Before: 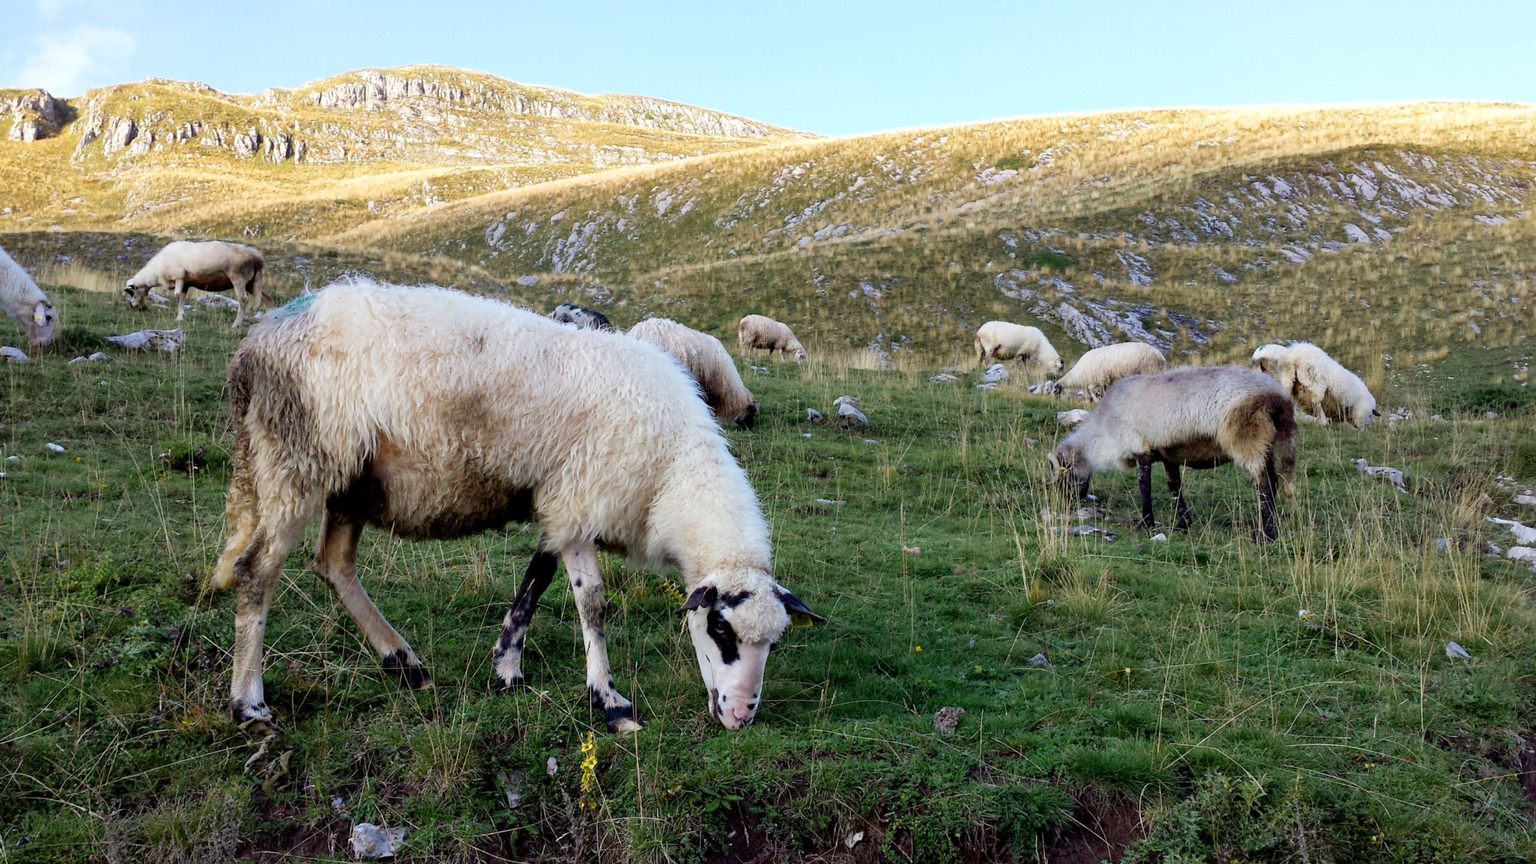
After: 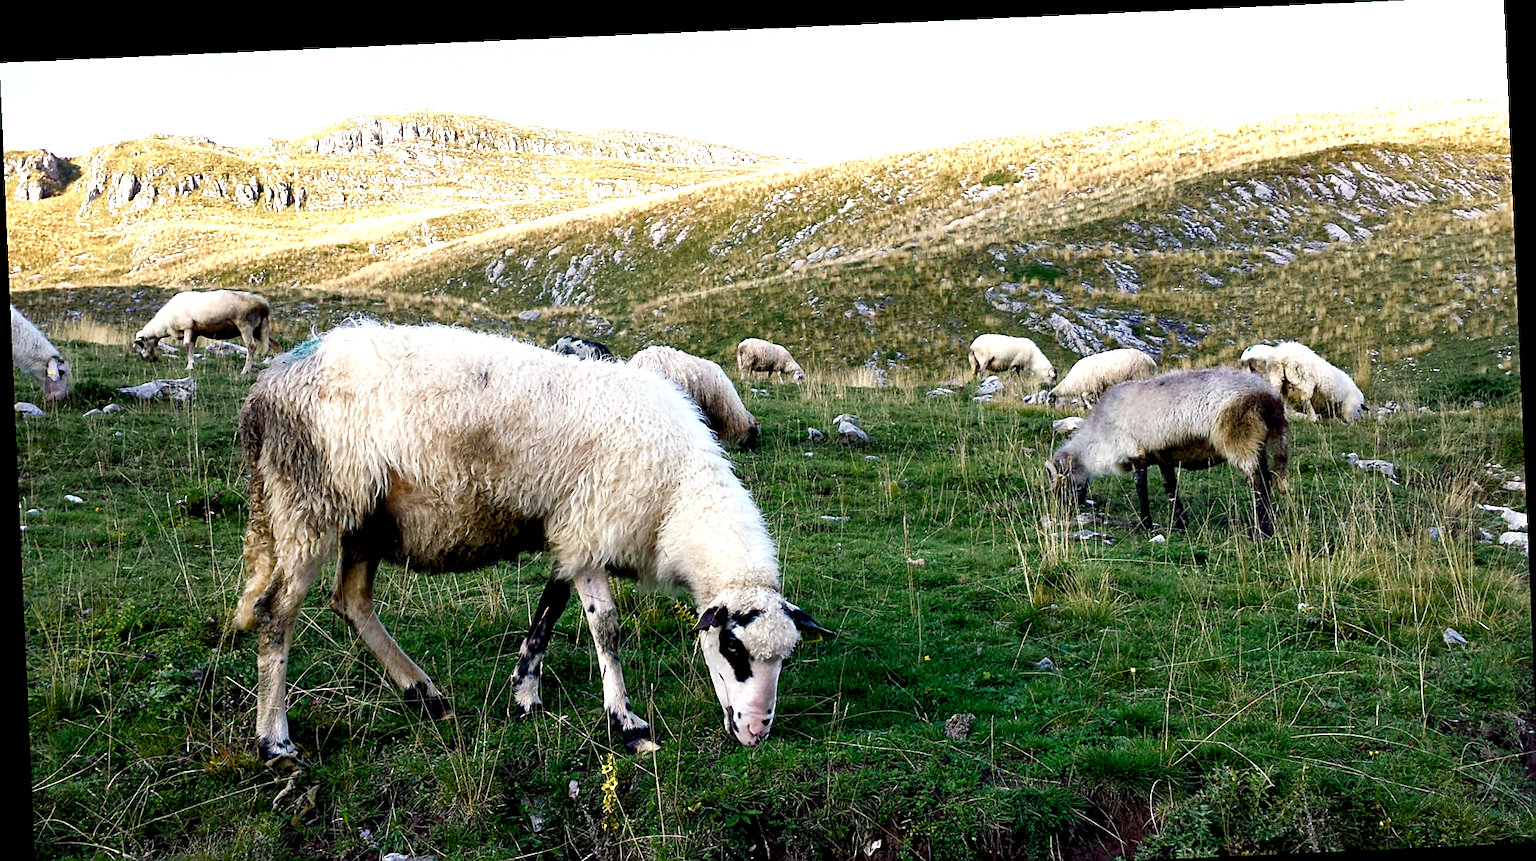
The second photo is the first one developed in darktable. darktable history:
sharpen: on, module defaults
crop: top 0.448%, right 0.264%, bottom 5.045%
color balance rgb: shadows lift › chroma 2.79%, shadows lift › hue 190.66°, power › hue 171.85°, highlights gain › chroma 2.16%, highlights gain › hue 75.26°, global offset › luminance -0.51%, perceptual saturation grading › highlights -33.8%, perceptual saturation grading › mid-tones 14.98%, perceptual saturation grading › shadows 48.43%, perceptual brilliance grading › highlights 15.68%, perceptual brilliance grading › mid-tones 6.62%, perceptual brilliance grading › shadows -14.98%, global vibrance 11.32%, contrast 5.05%
rotate and perspective: rotation -2.56°, automatic cropping off
